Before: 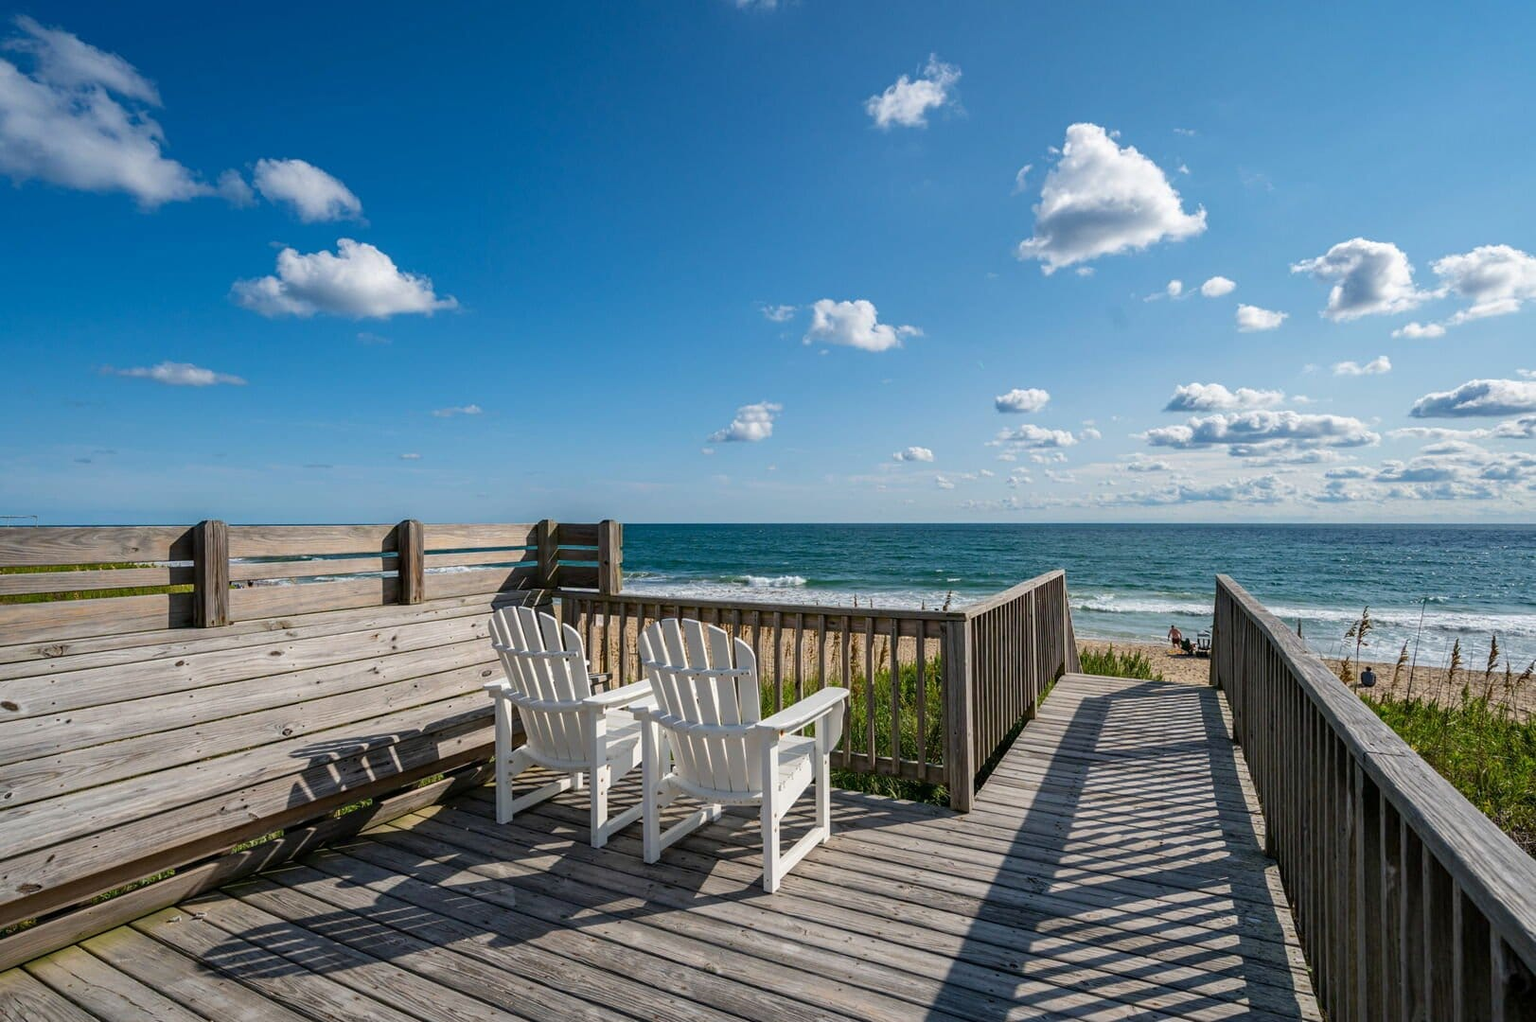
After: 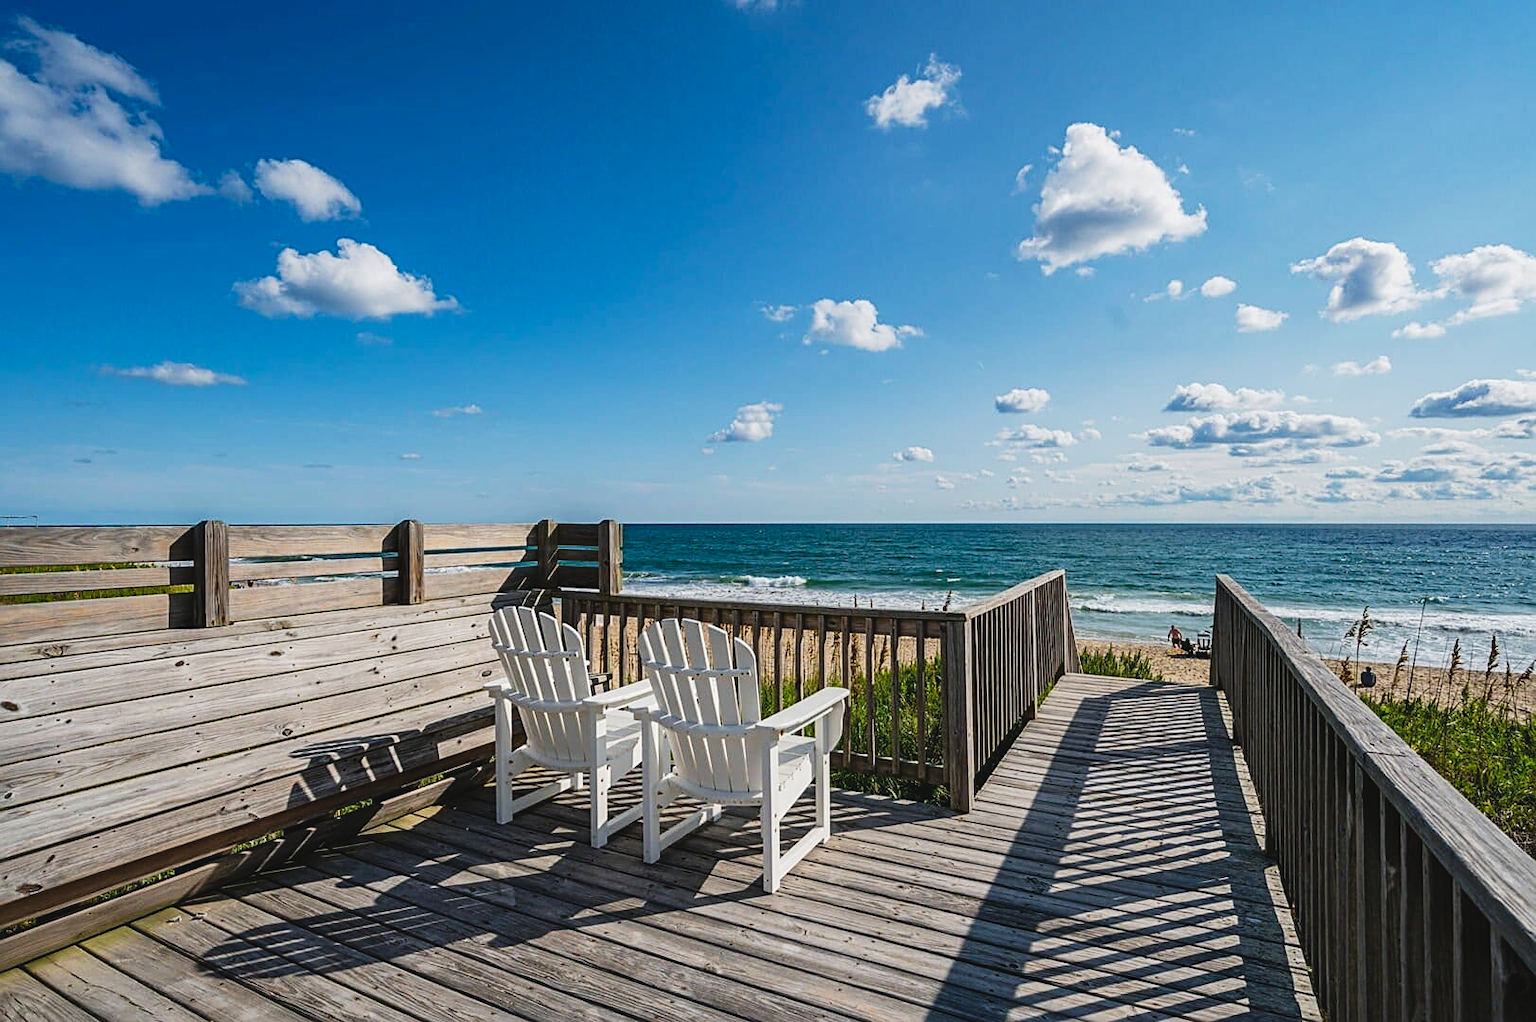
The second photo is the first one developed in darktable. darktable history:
tone curve: curves: ch0 [(0, 0.047) (0.15, 0.127) (0.46, 0.466) (0.751, 0.788) (1, 0.961)]; ch1 [(0, 0) (0.43, 0.408) (0.476, 0.469) (0.505, 0.501) (0.553, 0.557) (0.592, 0.58) (0.631, 0.625) (1, 1)]; ch2 [(0, 0) (0.505, 0.495) (0.55, 0.557) (0.583, 0.573) (1, 1)], preserve colors none
sharpen: on, module defaults
